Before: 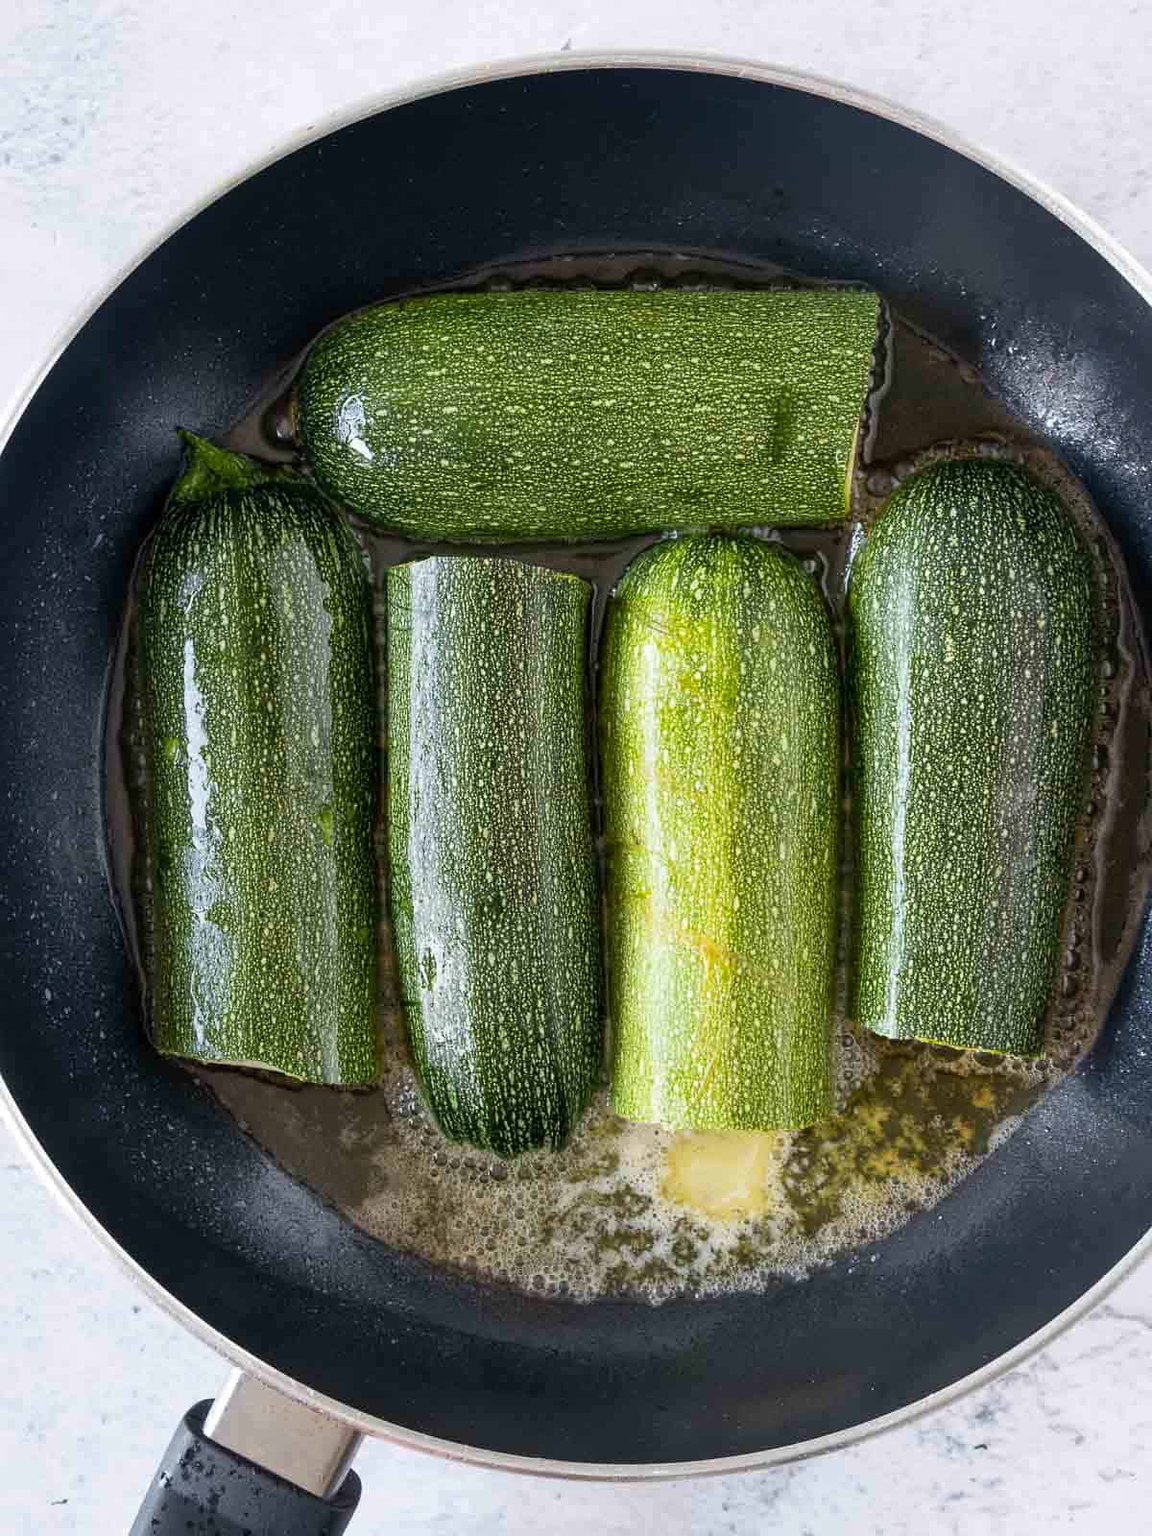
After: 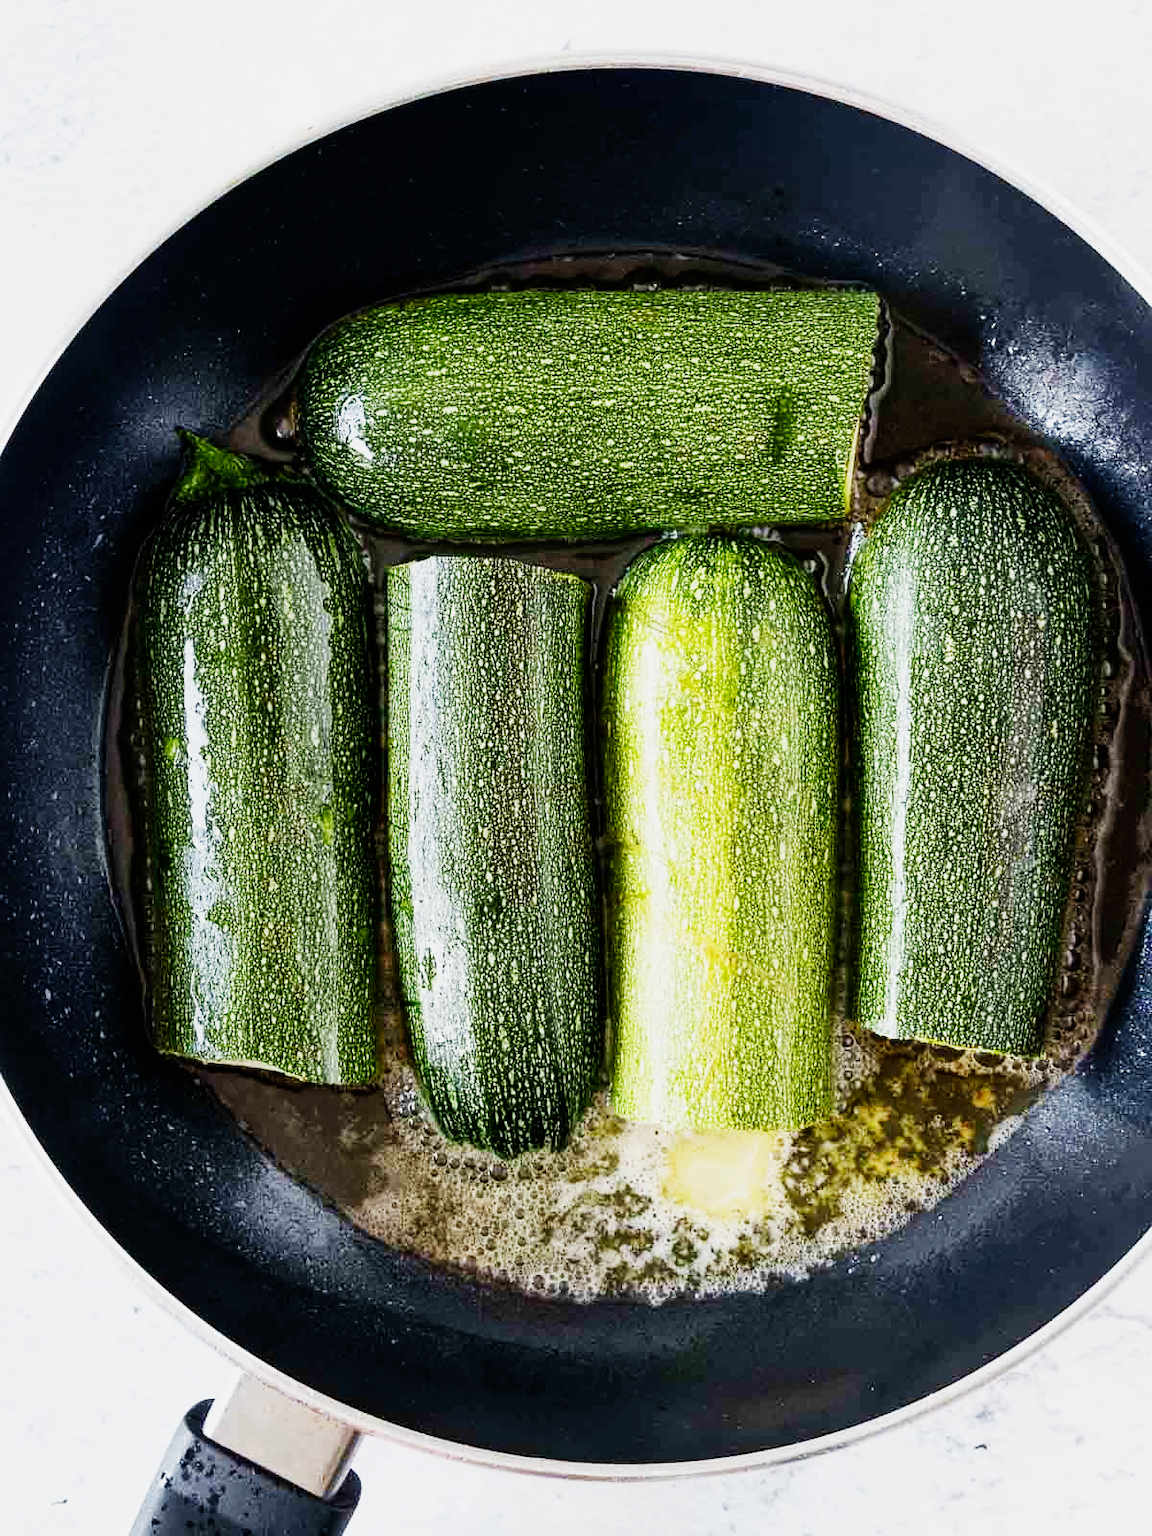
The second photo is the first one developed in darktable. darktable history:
sigmoid: contrast 2, skew -0.2, preserve hue 0%, red attenuation 0.1, red rotation 0.035, green attenuation 0.1, green rotation -0.017, blue attenuation 0.15, blue rotation -0.052, base primaries Rec2020
exposure: exposure 0.6 EV, compensate highlight preservation false
